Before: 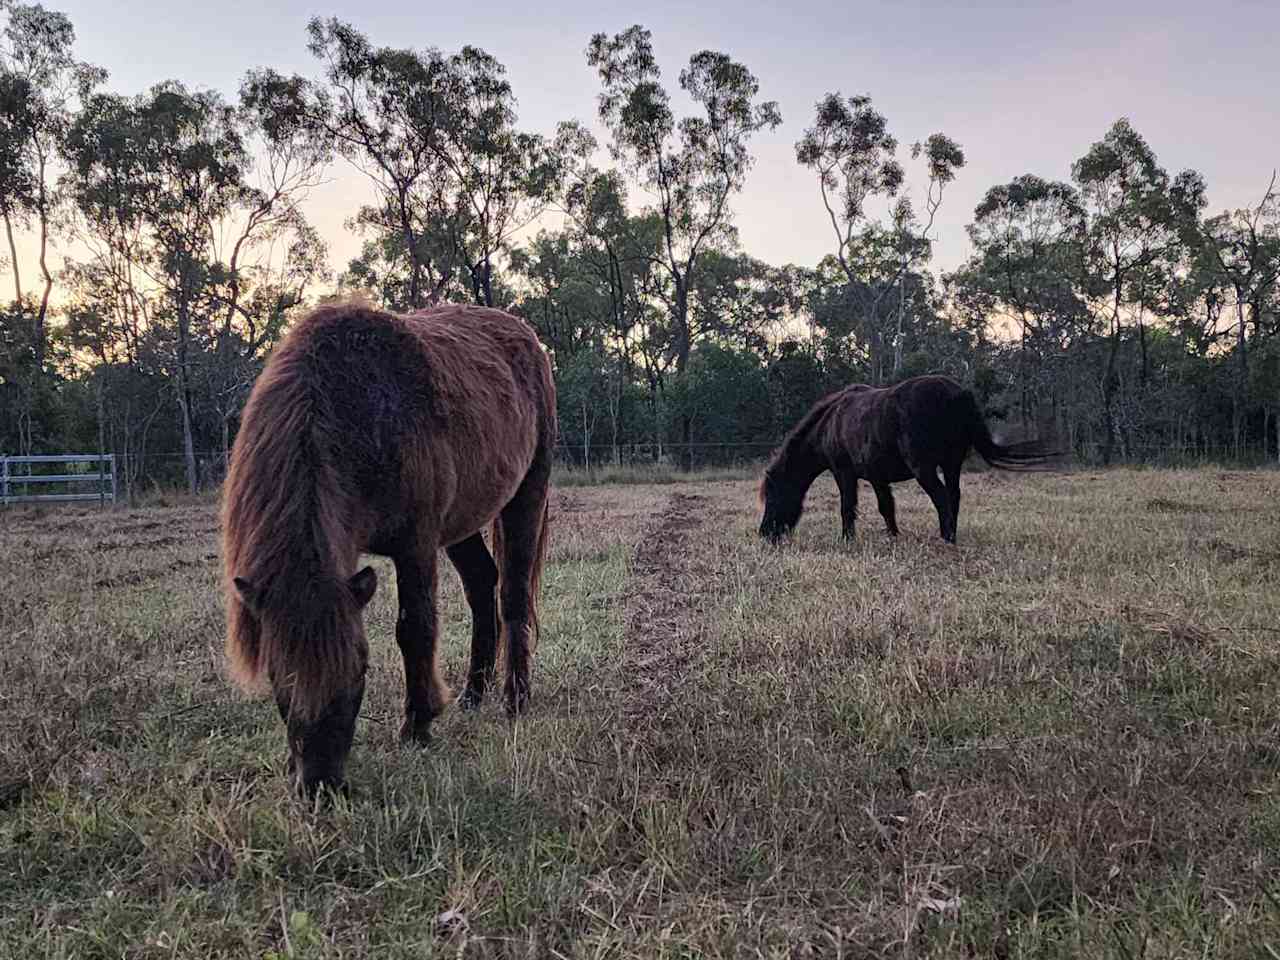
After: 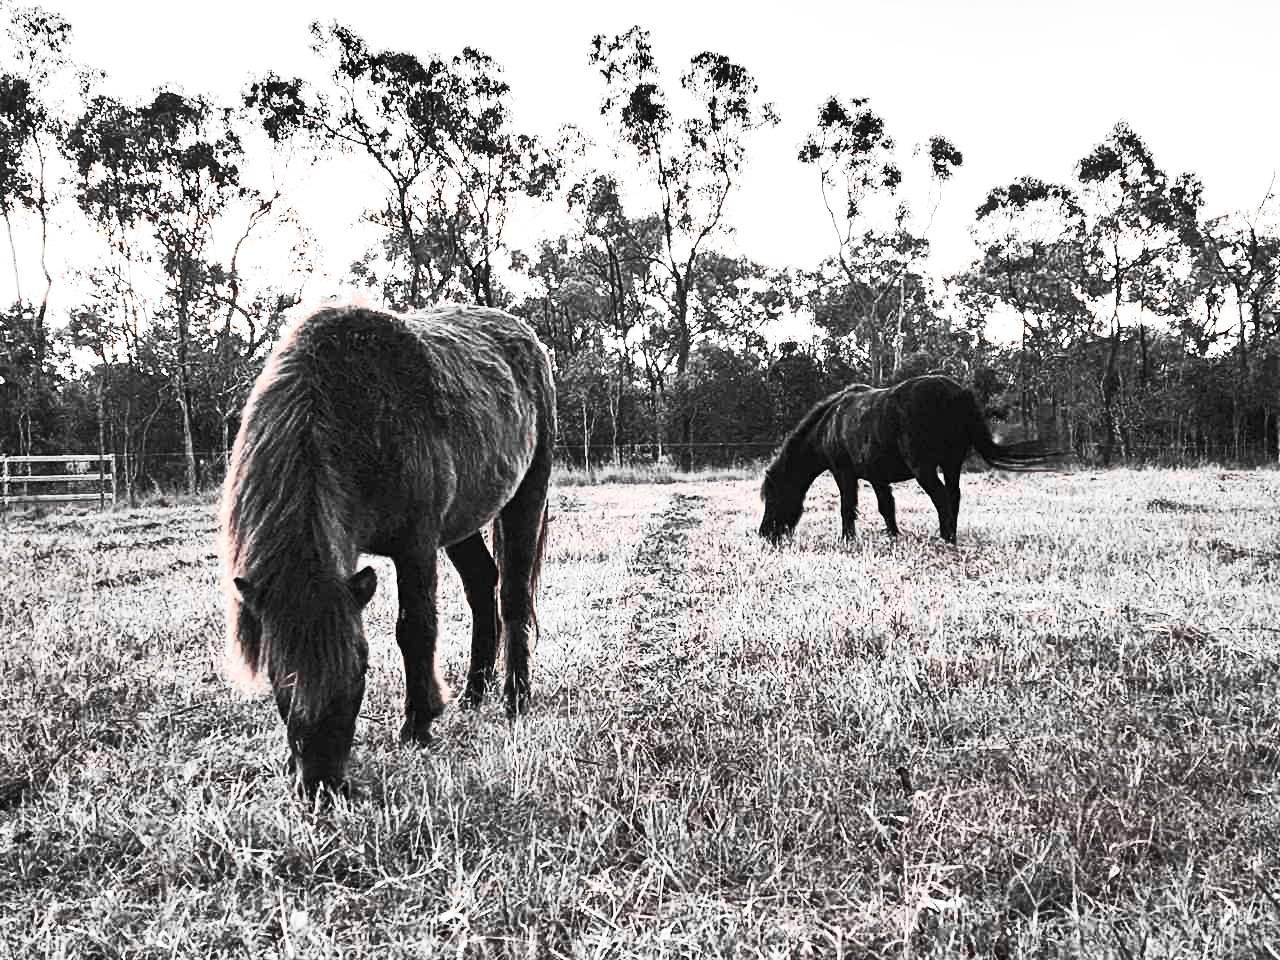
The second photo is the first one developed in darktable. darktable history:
exposure: black level correction 0, exposure 1 EV, compensate highlight preservation false
shadows and highlights: soften with gaussian
color zones: curves: ch1 [(0, 0.006) (0.094, 0.285) (0.171, 0.001) (0.429, 0.001) (0.571, 0.003) (0.714, 0.004) (0.857, 0.004) (1, 0.006)]
contrast brightness saturation: contrast 0.617, brightness 0.342, saturation 0.142
